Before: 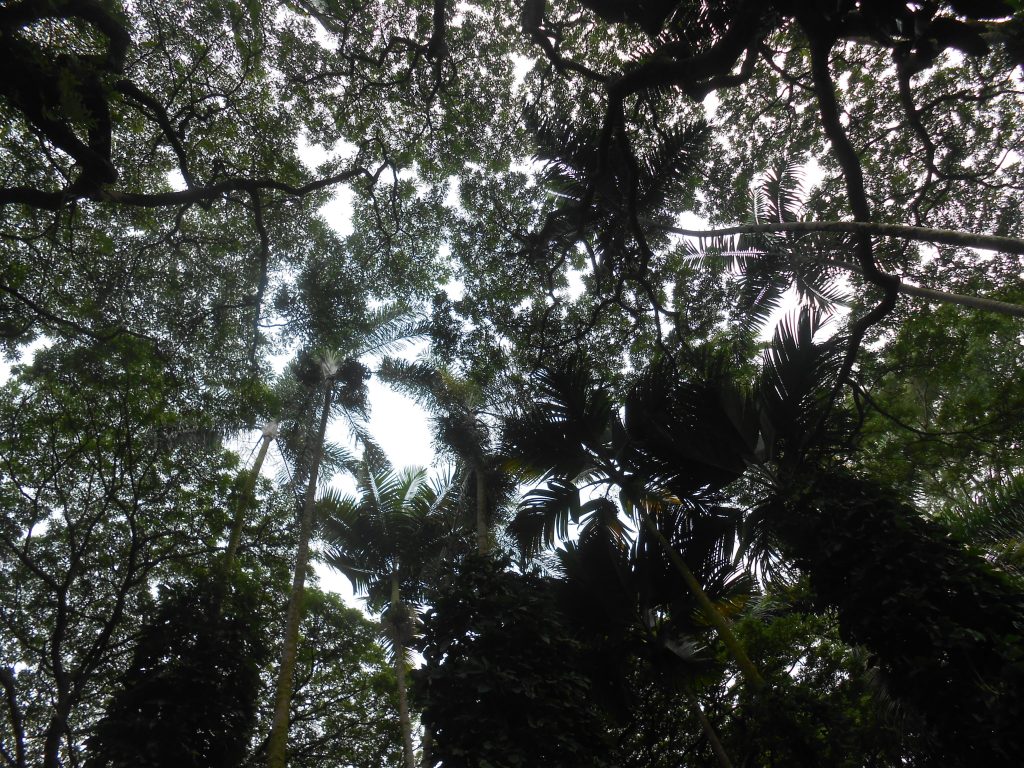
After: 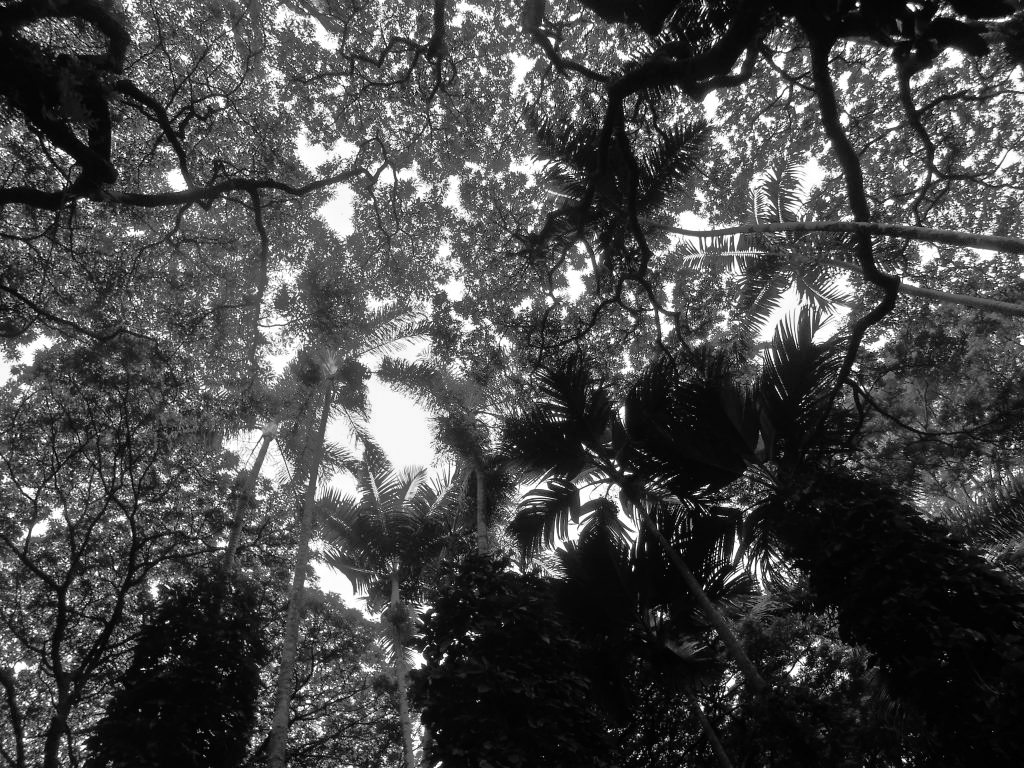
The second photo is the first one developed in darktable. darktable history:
monochrome: a 32, b 64, size 2.3
tone equalizer: -8 EV -0.528 EV, -7 EV -0.319 EV, -6 EV -0.083 EV, -5 EV 0.413 EV, -4 EV 0.985 EV, -3 EV 0.791 EV, -2 EV -0.01 EV, -1 EV 0.14 EV, +0 EV -0.012 EV, smoothing 1
